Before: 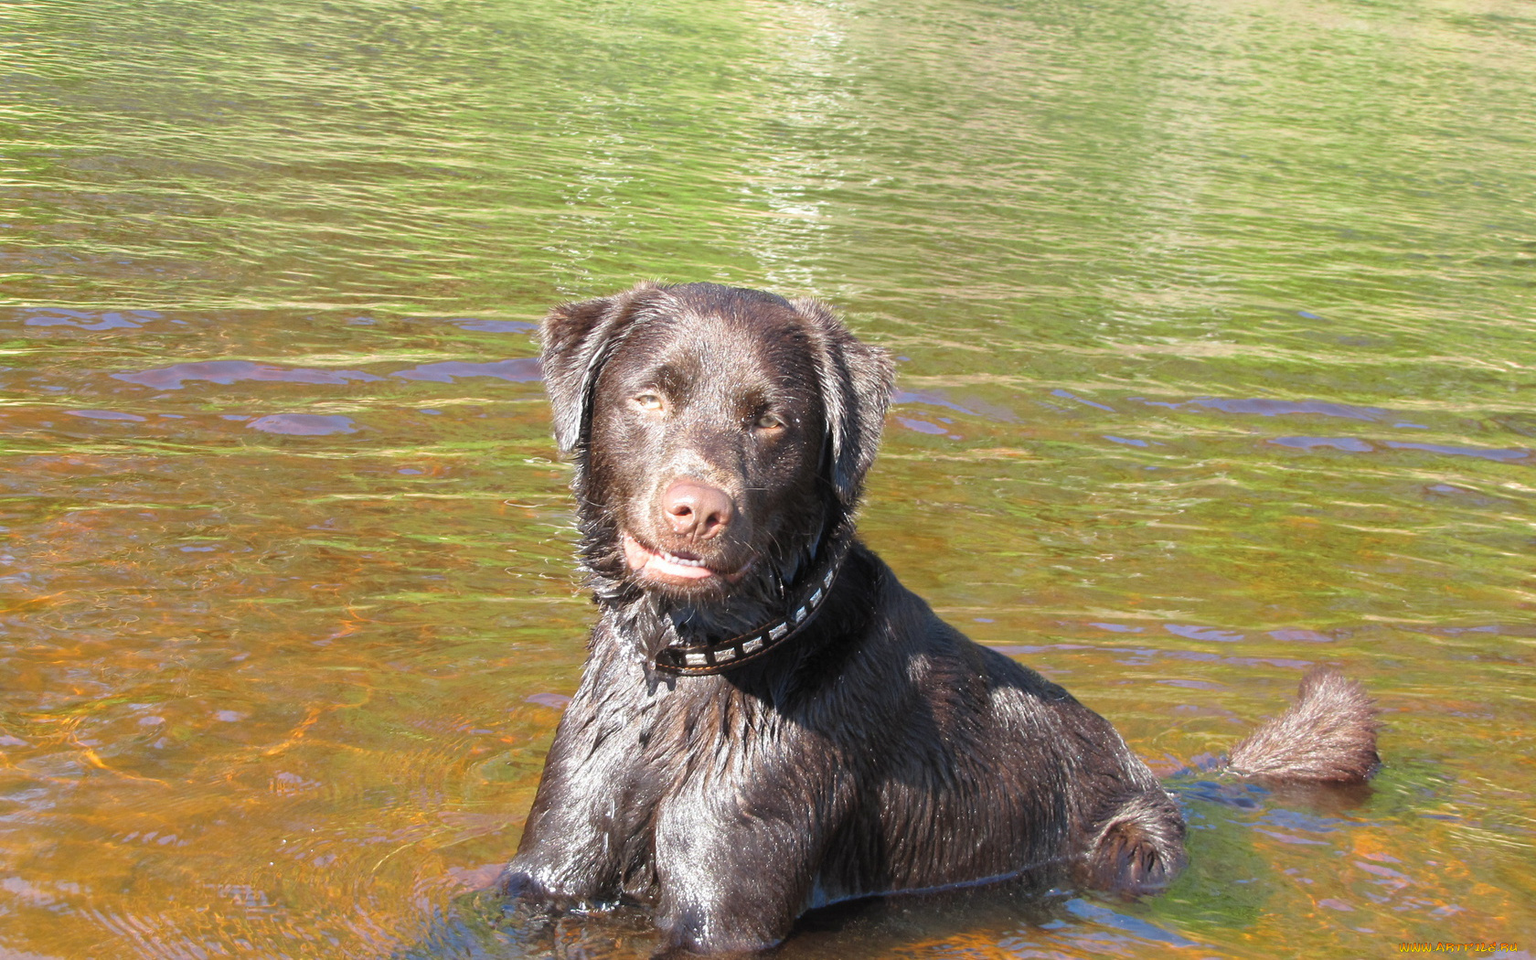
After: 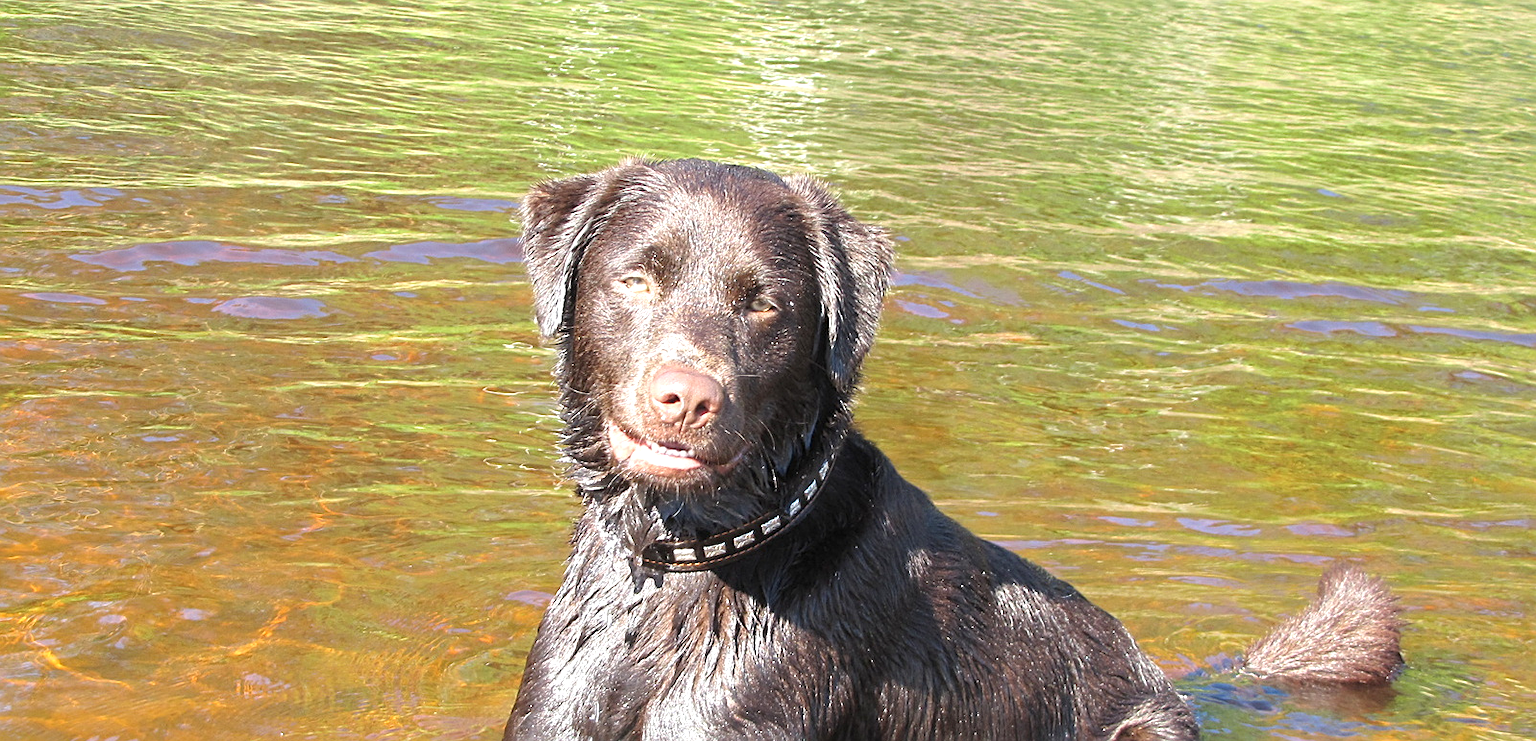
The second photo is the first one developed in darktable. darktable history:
crop and rotate: left 2.928%, top 13.851%, right 1.944%, bottom 12.65%
exposure: exposure 0.422 EV, compensate exposure bias true, compensate highlight preservation false
sharpen: on, module defaults
